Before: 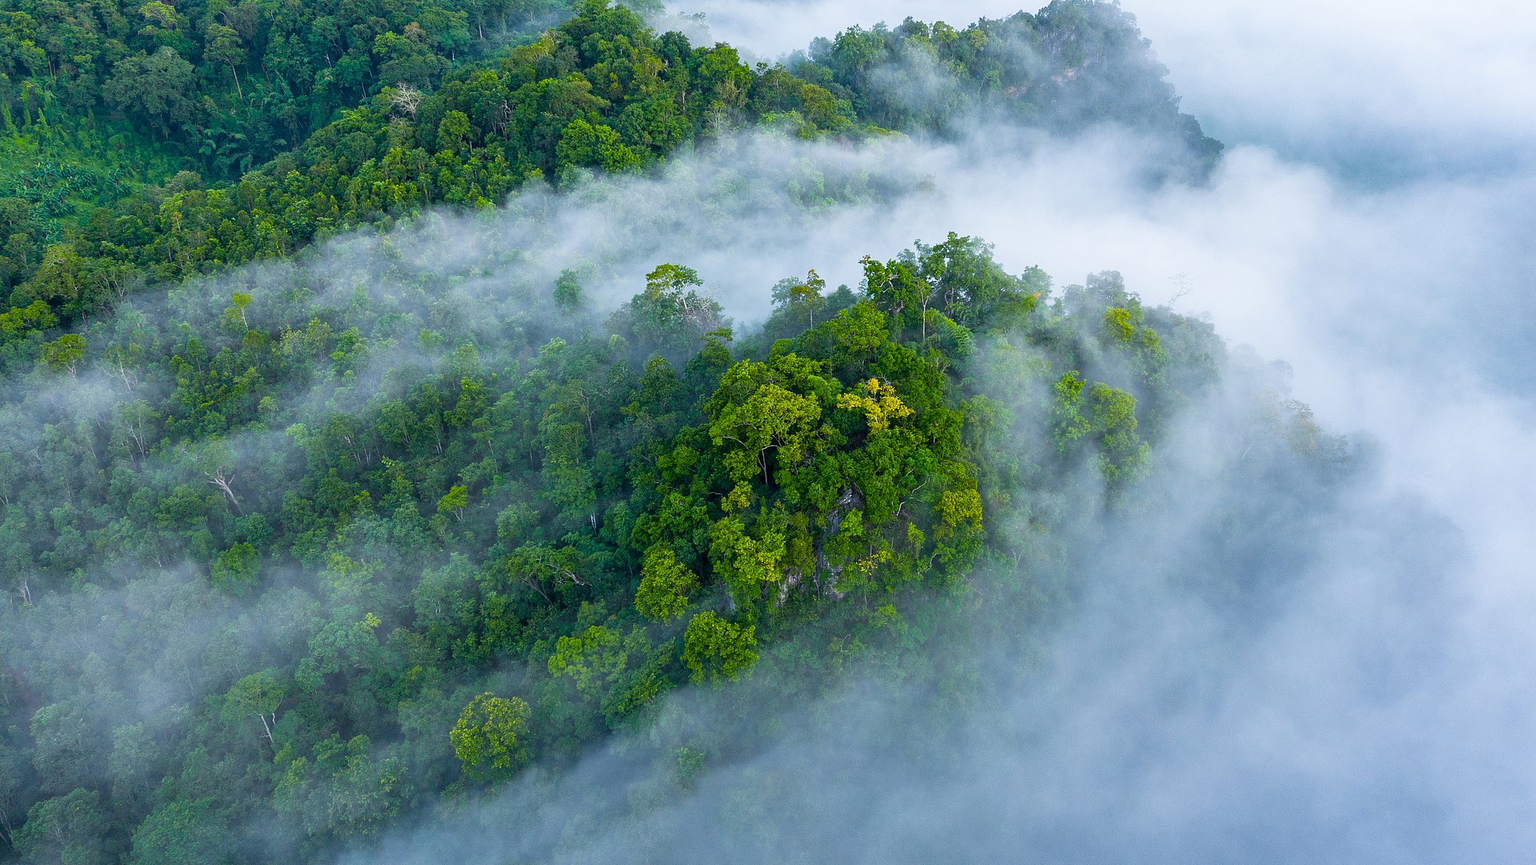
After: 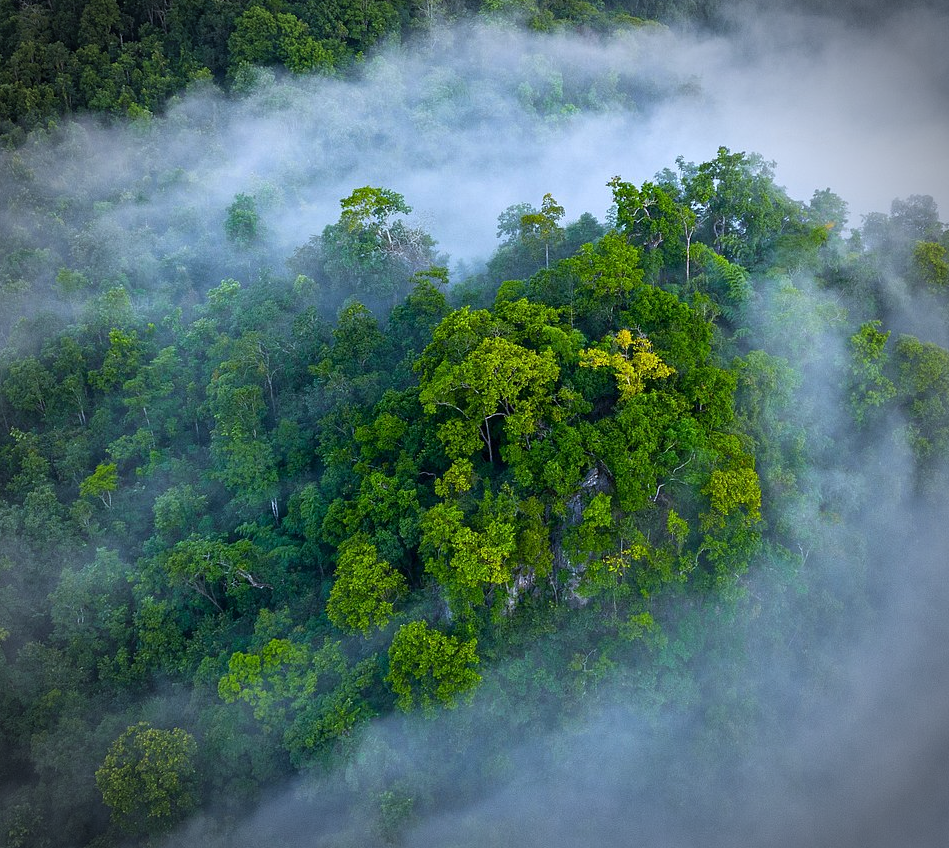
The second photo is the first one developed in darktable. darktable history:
white balance: red 0.954, blue 1.079
vignetting: fall-off start 75%, brightness -0.692, width/height ratio 1.084
crop and rotate: angle 0.02°, left 24.353%, top 13.219%, right 26.156%, bottom 8.224%
